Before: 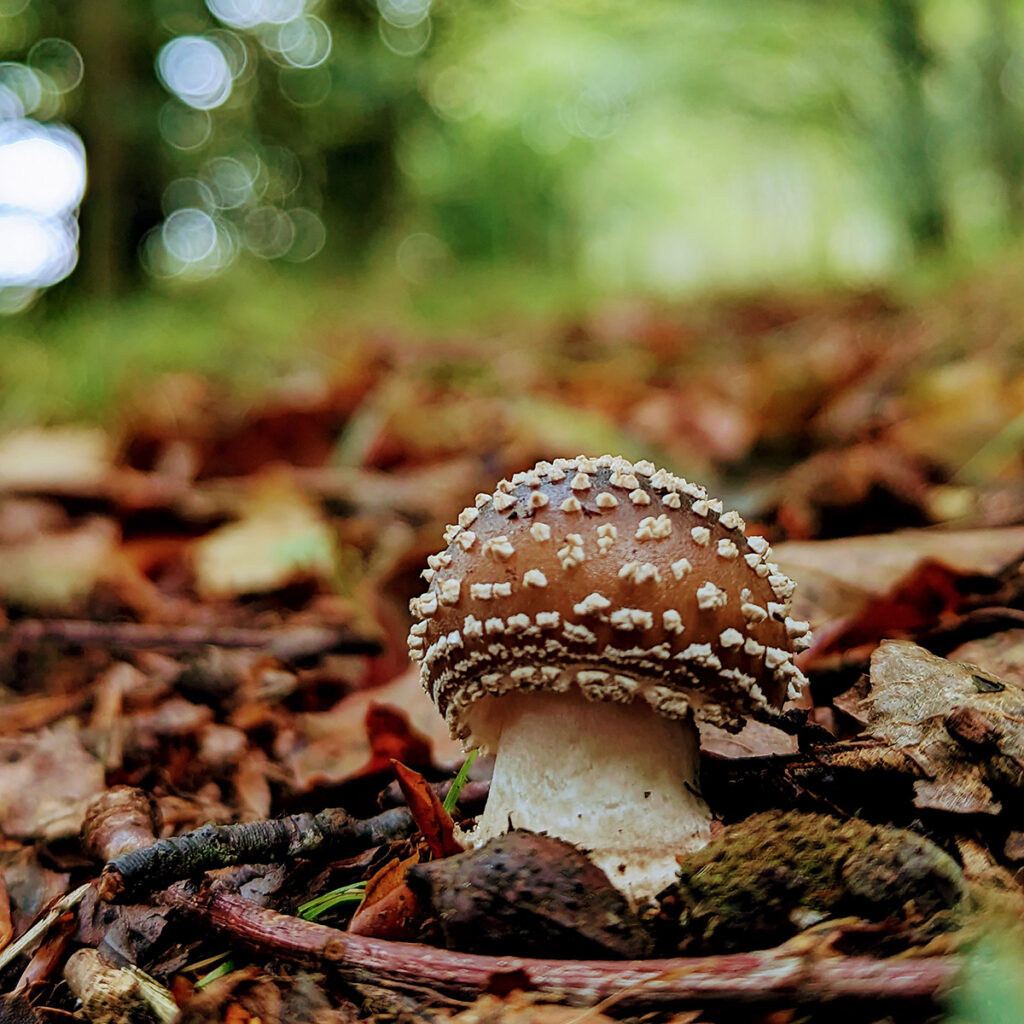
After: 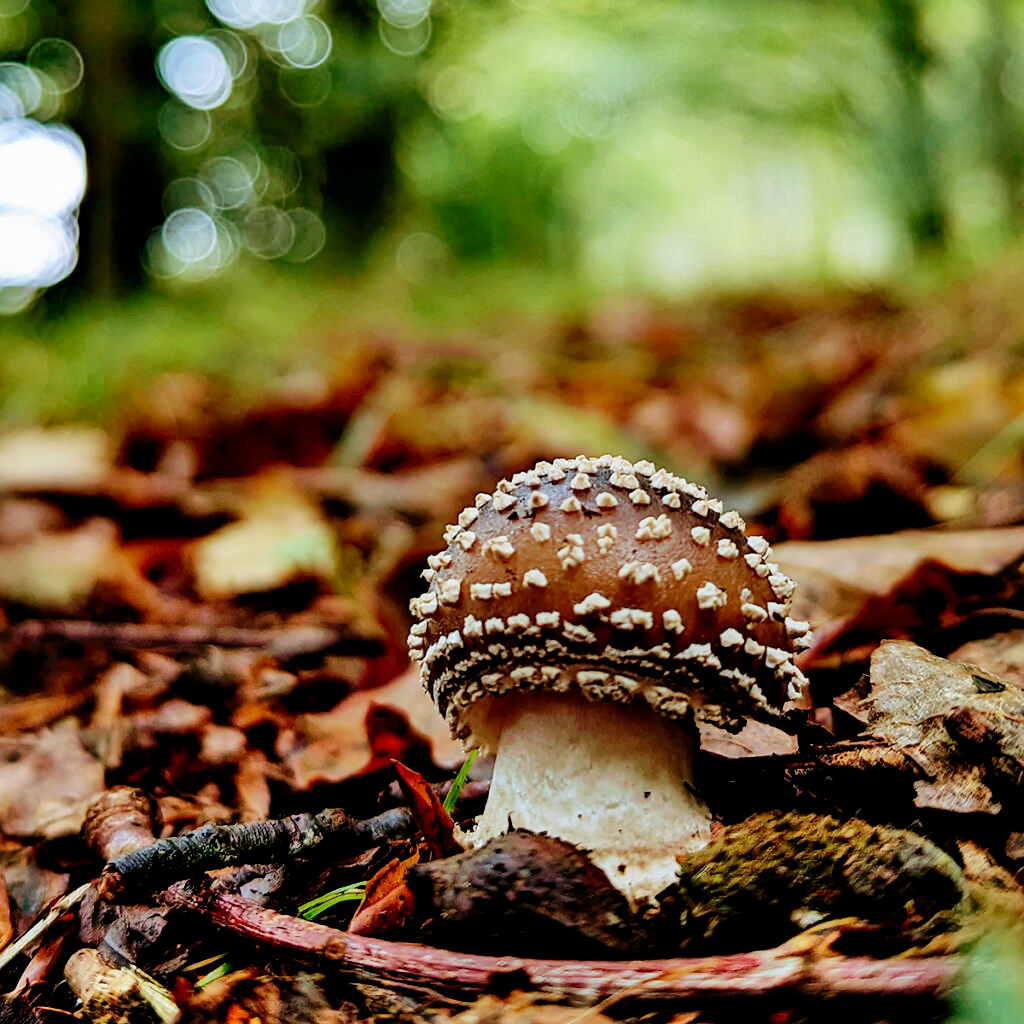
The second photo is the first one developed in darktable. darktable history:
filmic rgb: black relative exposure -8.7 EV, white relative exposure 2.7 EV, threshold 3 EV, target black luminance 0%, hardness 6.25, latitude 75%, contrast 1.325, highlights saturation mix -5%, preserve chrominance no, color science v5 (2021), iterations of high-quality reconstruction 0, enable highlight reconstruction true
shadows and highlights: soften with gaussian
